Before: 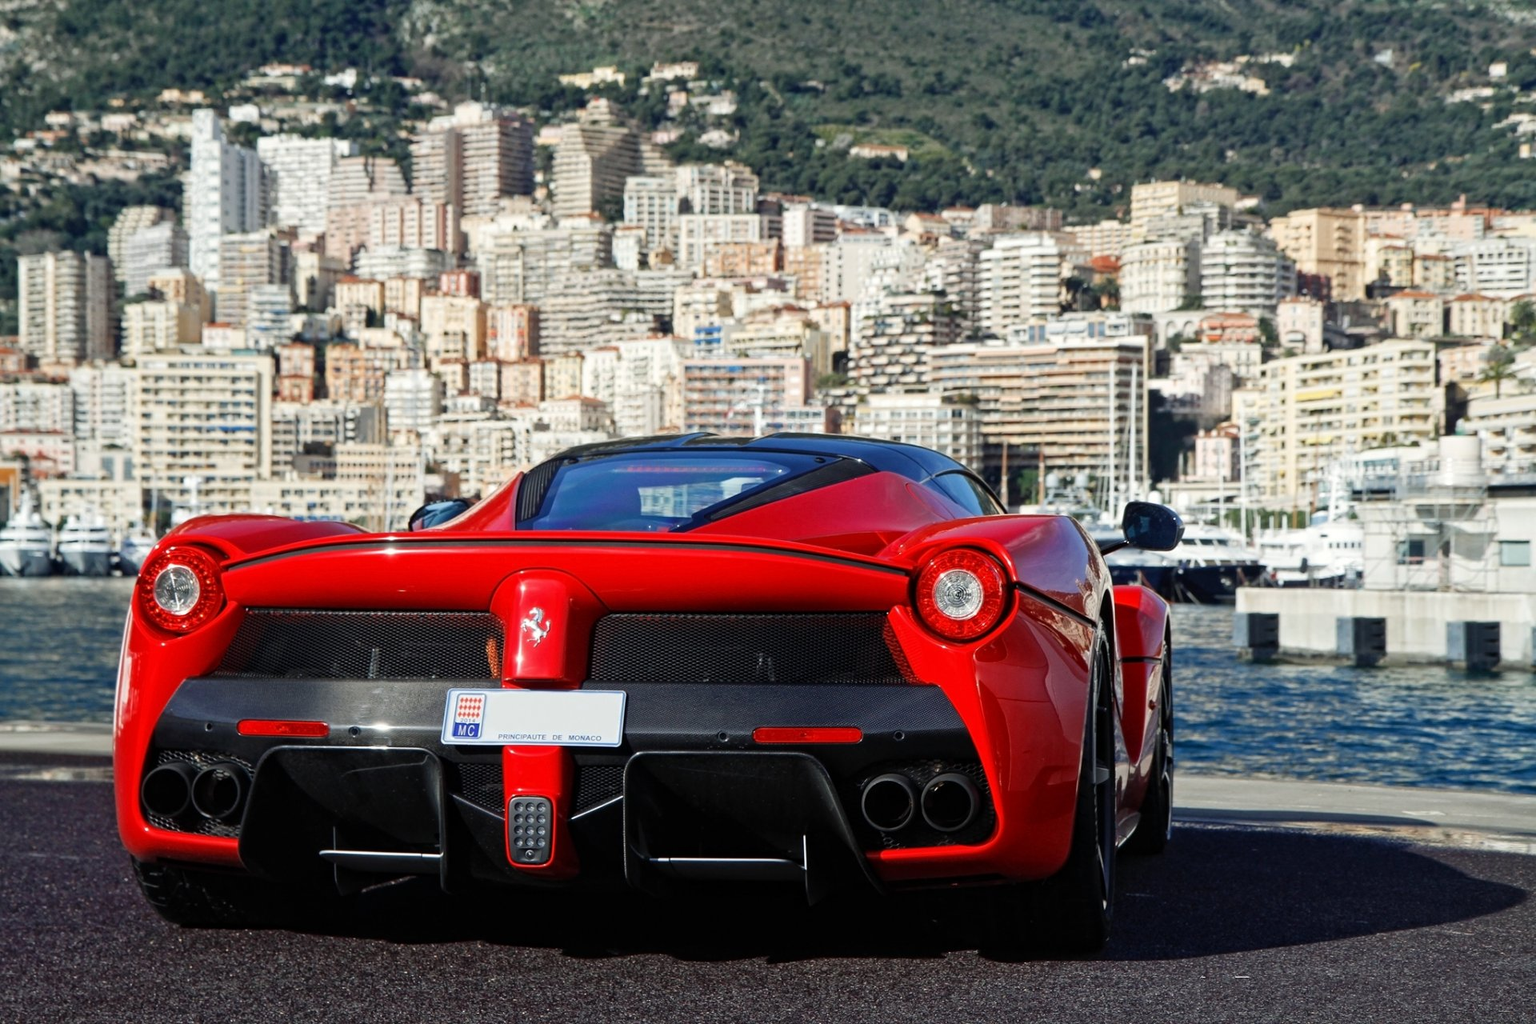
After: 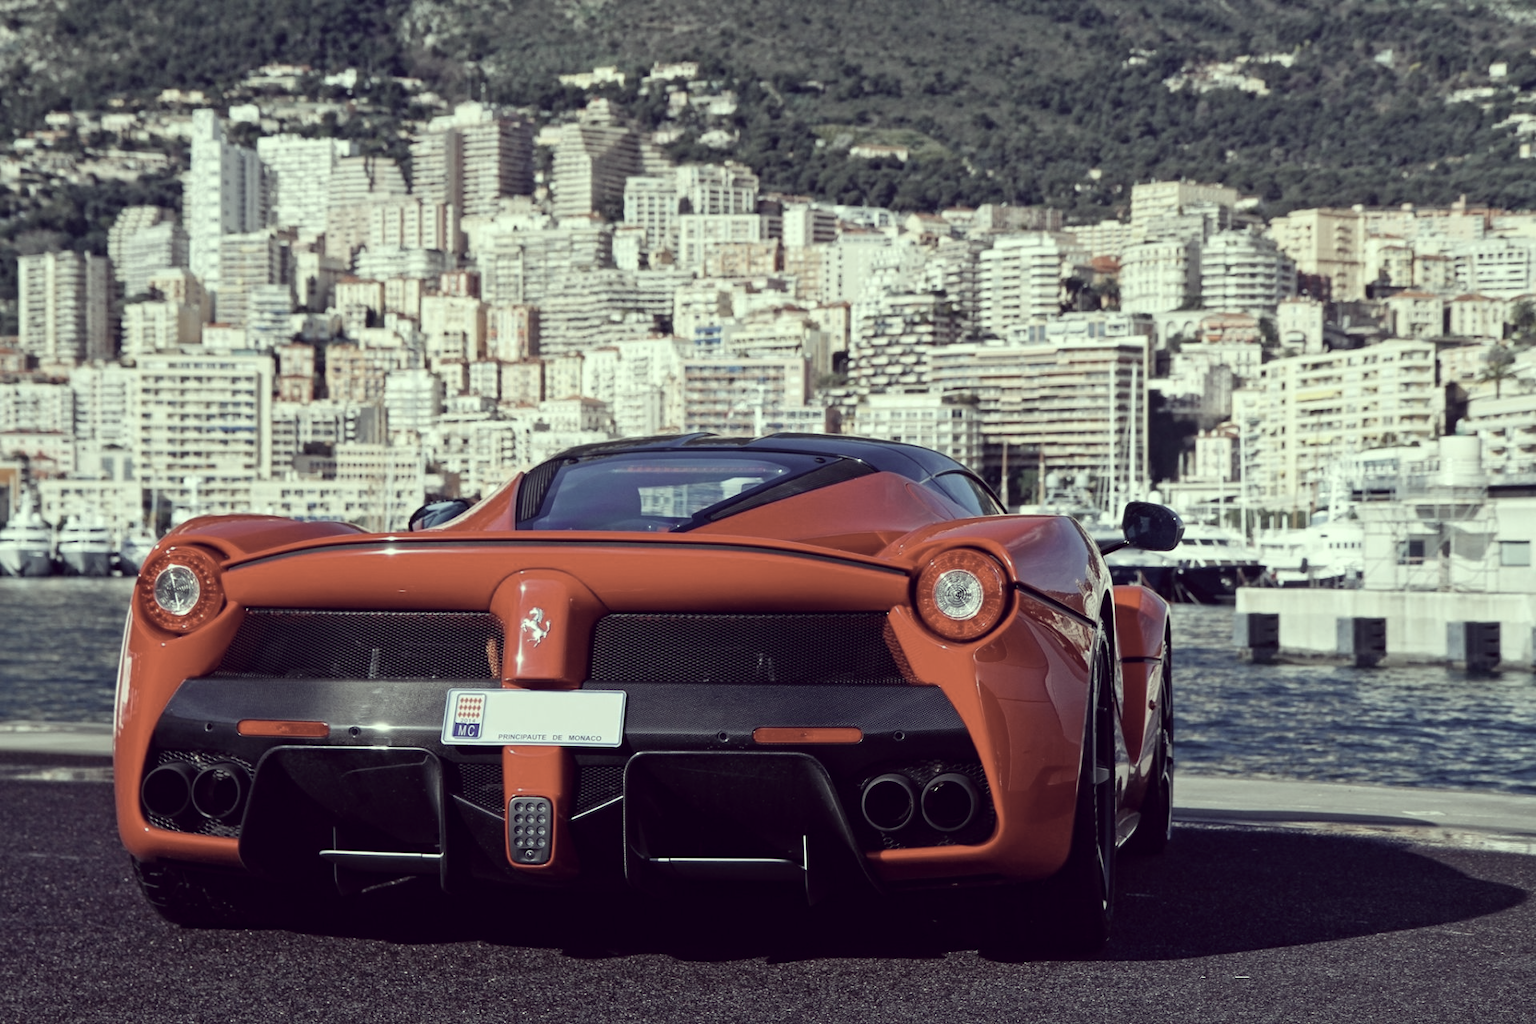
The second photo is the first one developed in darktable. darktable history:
color correction: highlights a* -20.9, highlights b* 20.01, shadows a* 19.68, shadows b* -20.02, saturation 0.463
